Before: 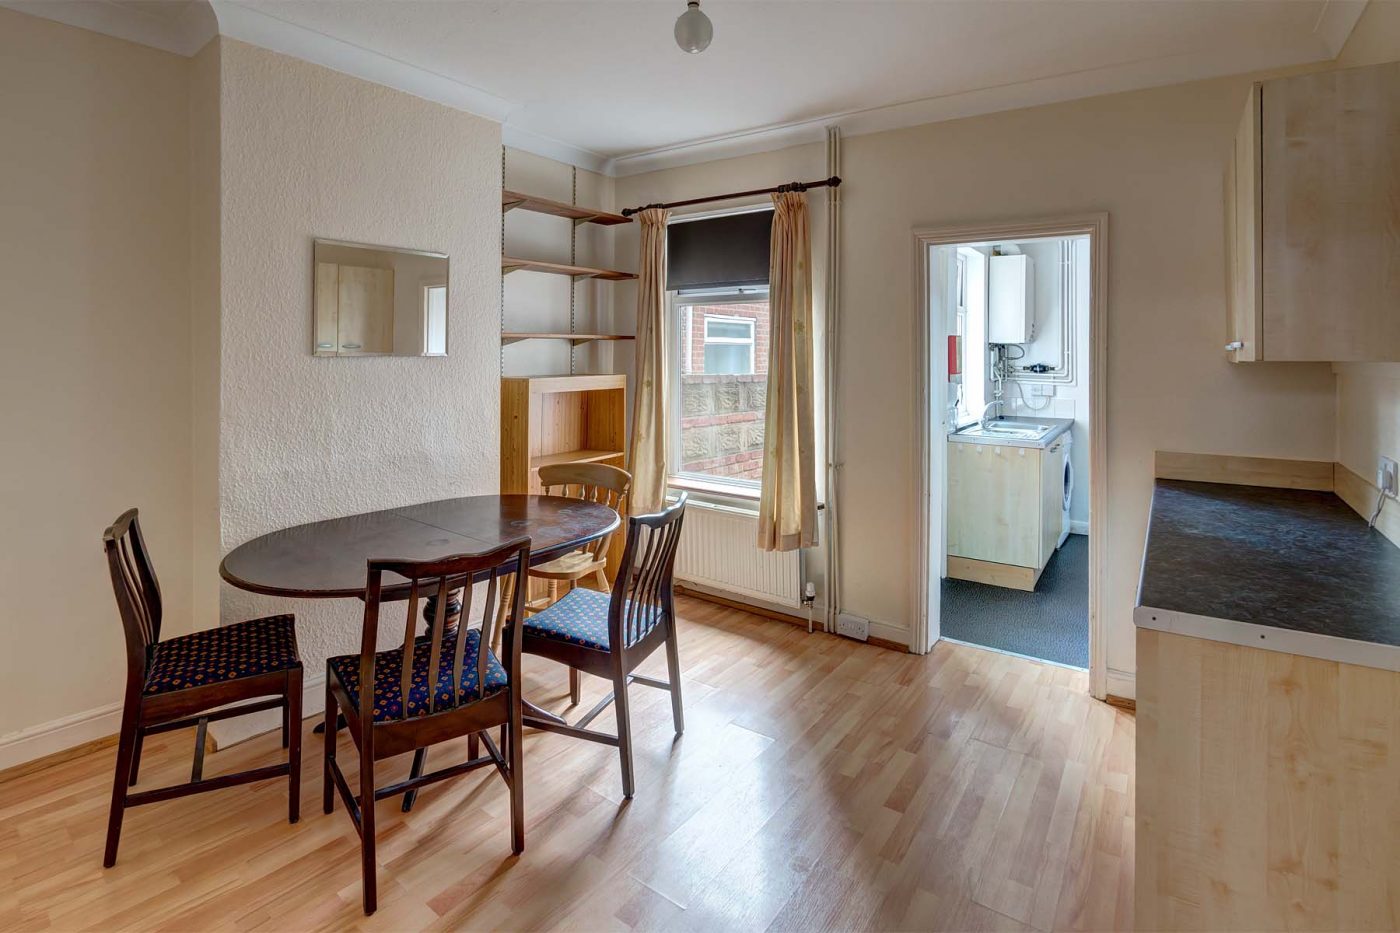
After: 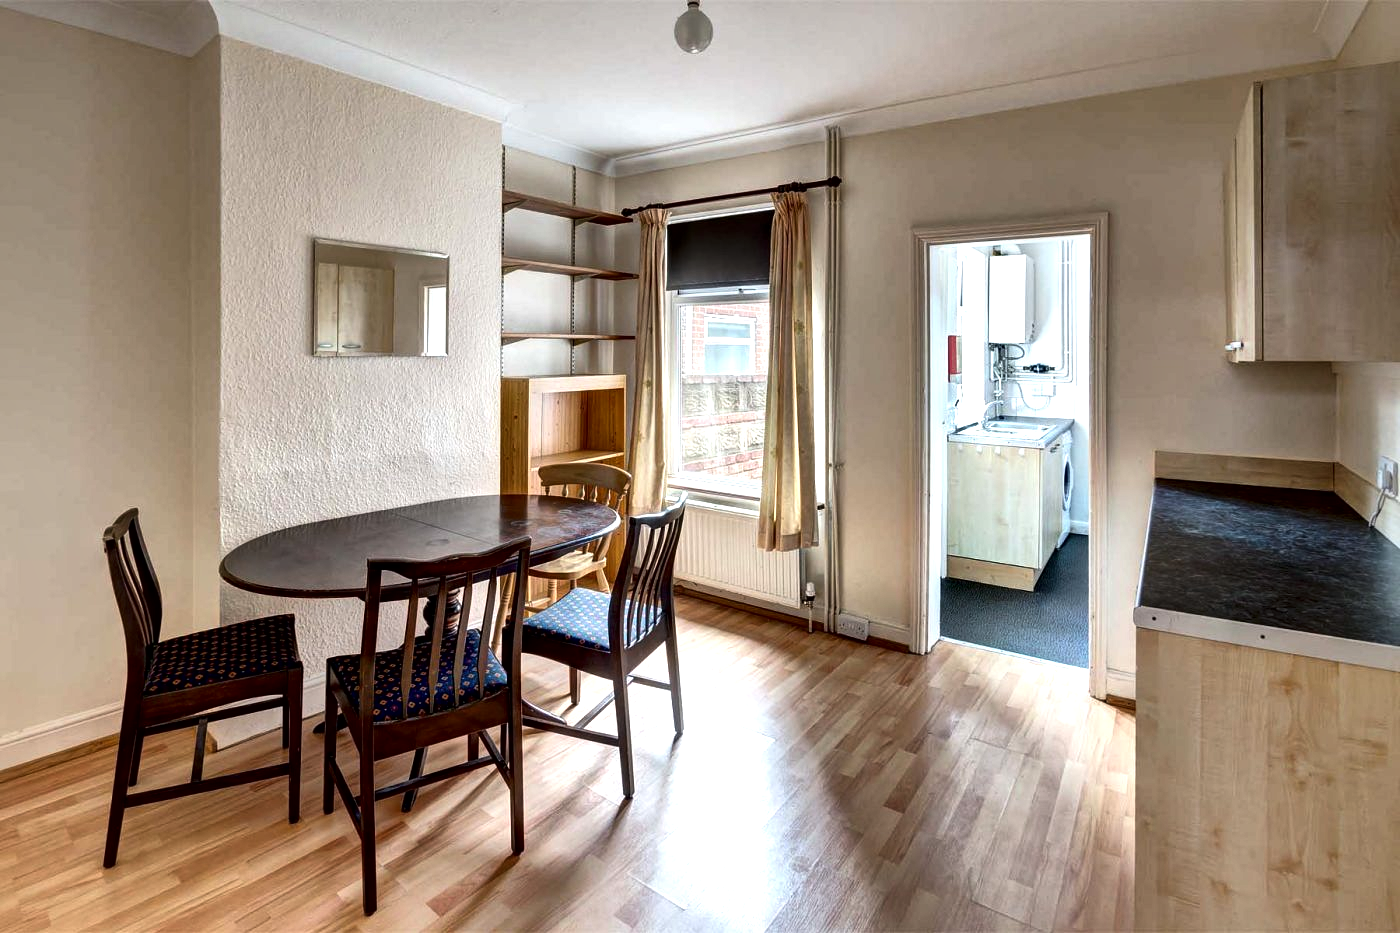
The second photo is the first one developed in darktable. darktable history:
tone equalizer: -8 EV -0.76 EV, -7 EV -0.708 EV, -6 EV -0.634 EV, -5 EV -0.364 EV, -3 EV 0.366 EV, -2 EV 0.6 EV, -1 EV 0.692 EV, +0 EV 0.771 EV, edges refinement/feathering 500, mask exposure compensation -1.57 EV, preserve details no
local contrast: mode bilateral grid, contrast 26, coarseness 59, detail 152%, midtone range 0.2
